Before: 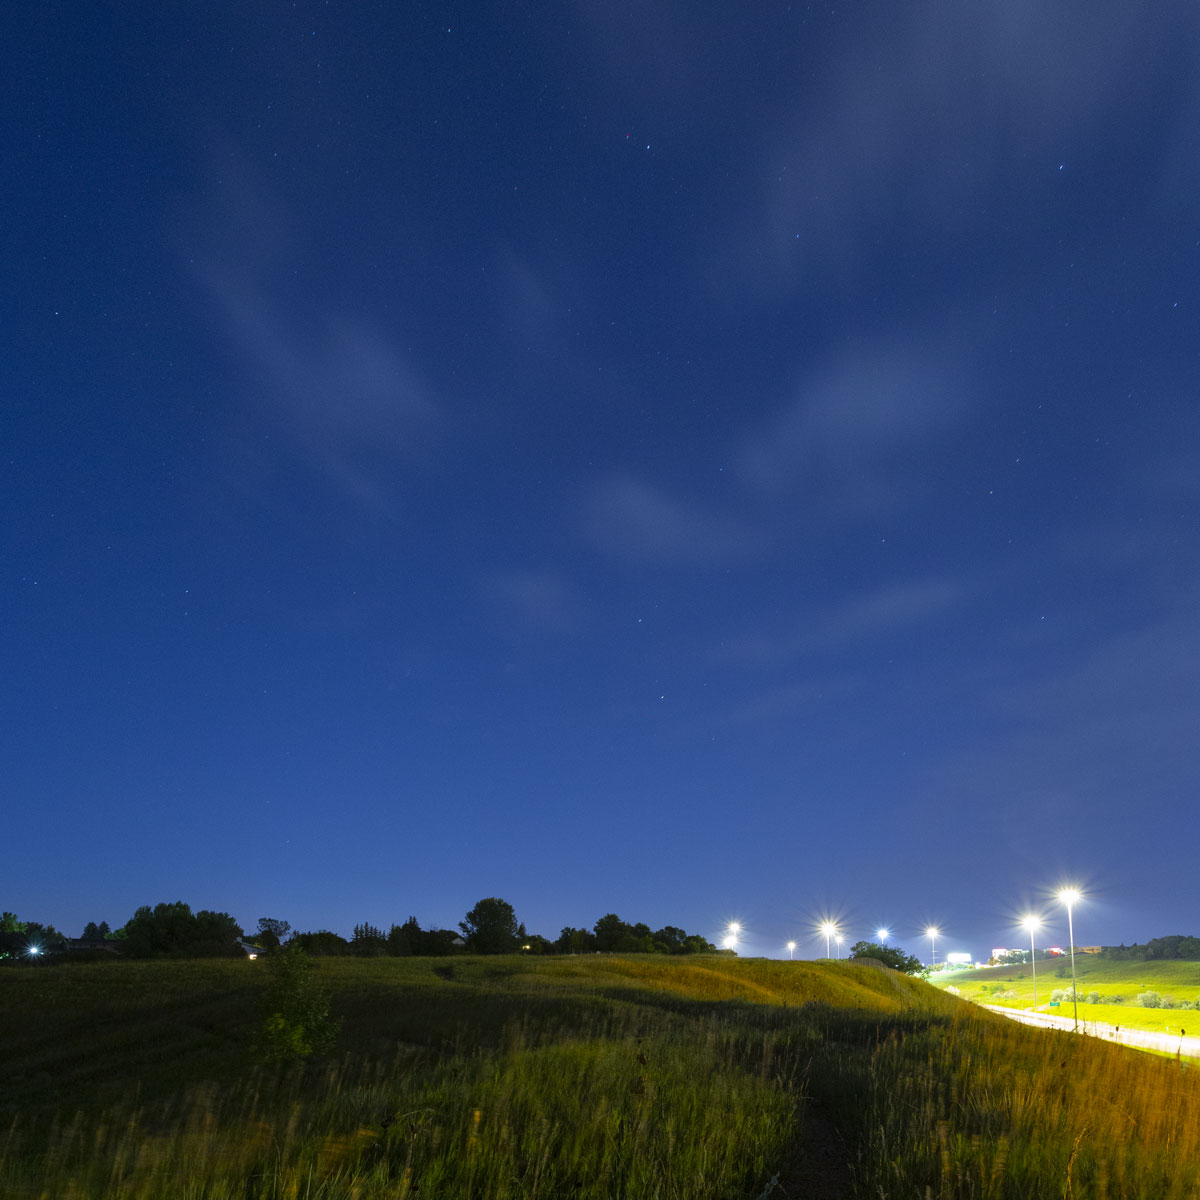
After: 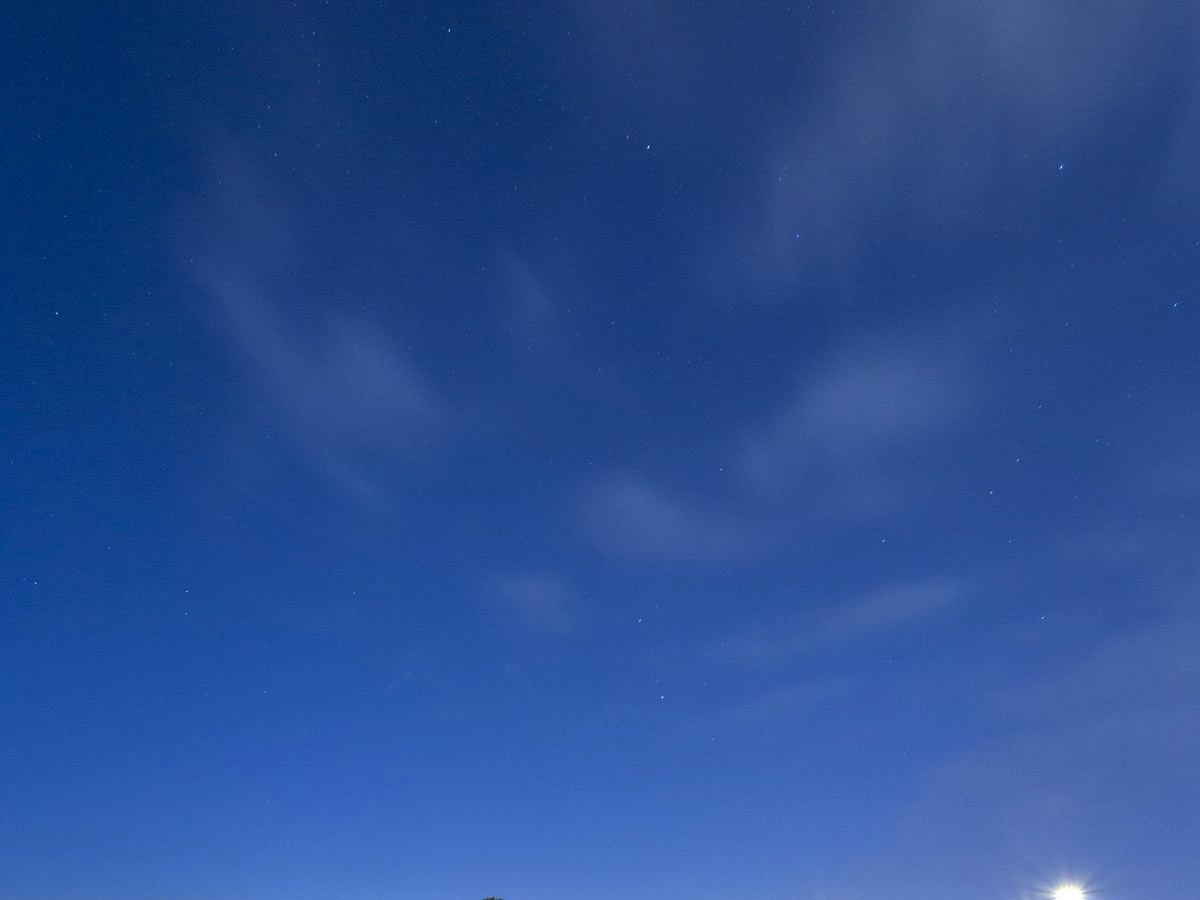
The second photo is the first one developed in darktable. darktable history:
crop: bottom 24.967%
levels: levels [0, 0.43, 0.859]
